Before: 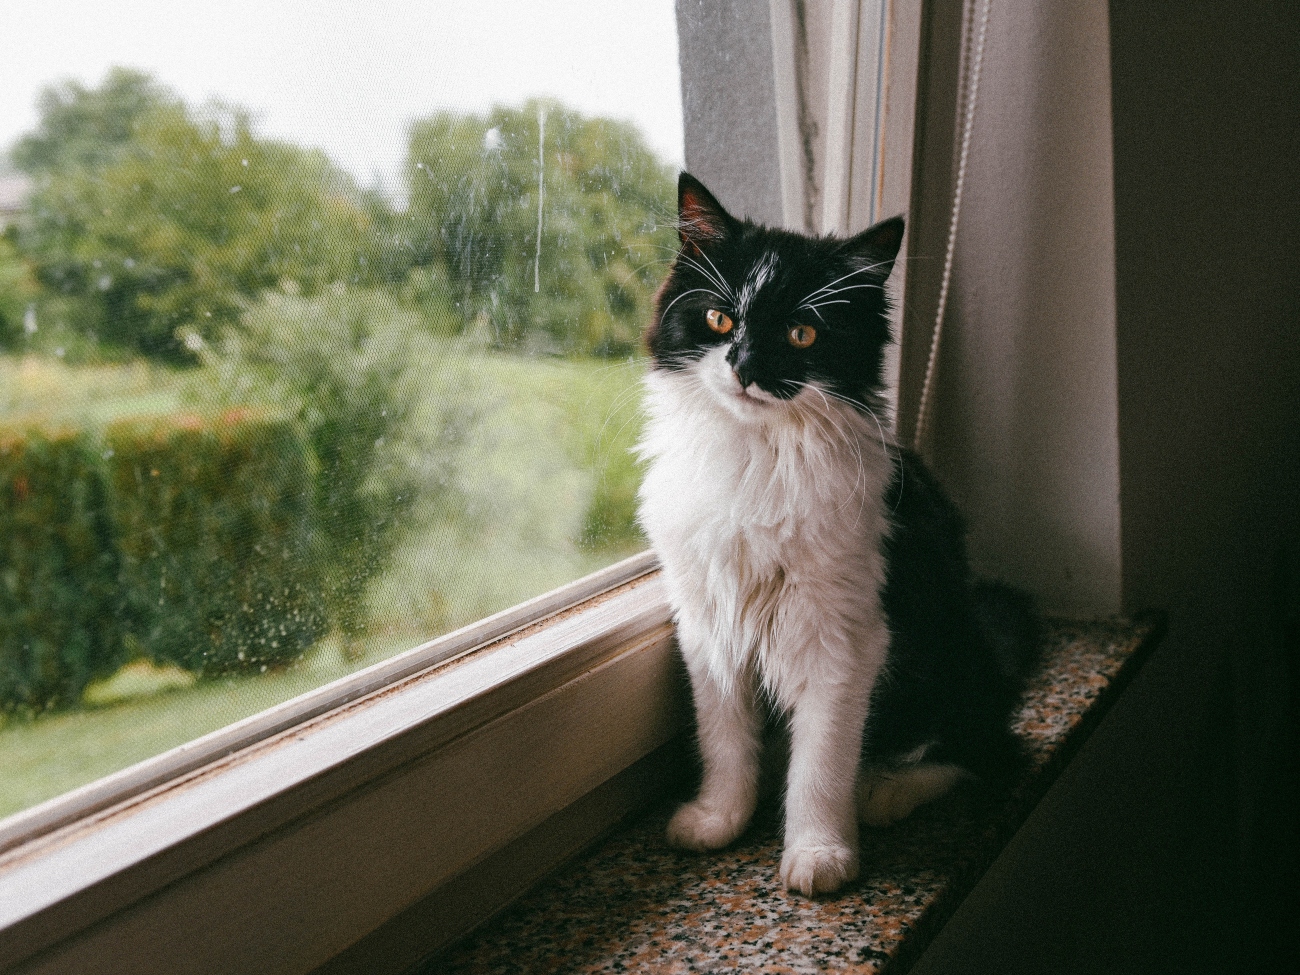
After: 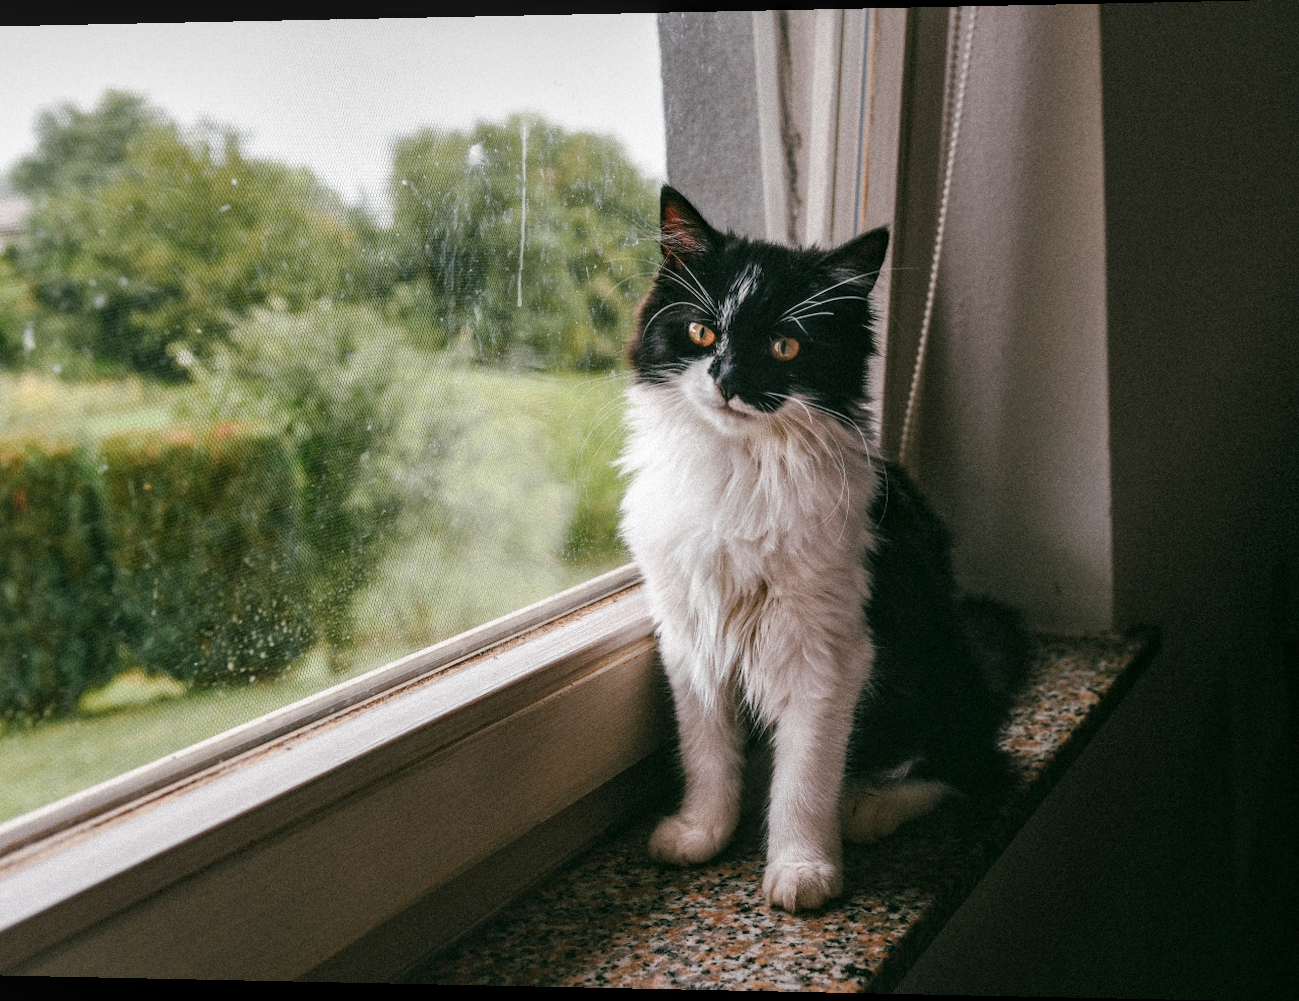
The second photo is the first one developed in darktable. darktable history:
rotate and perspective: lens shift (horizontal) -0.055, automatic cropping off
local contrast: on, module defaults
